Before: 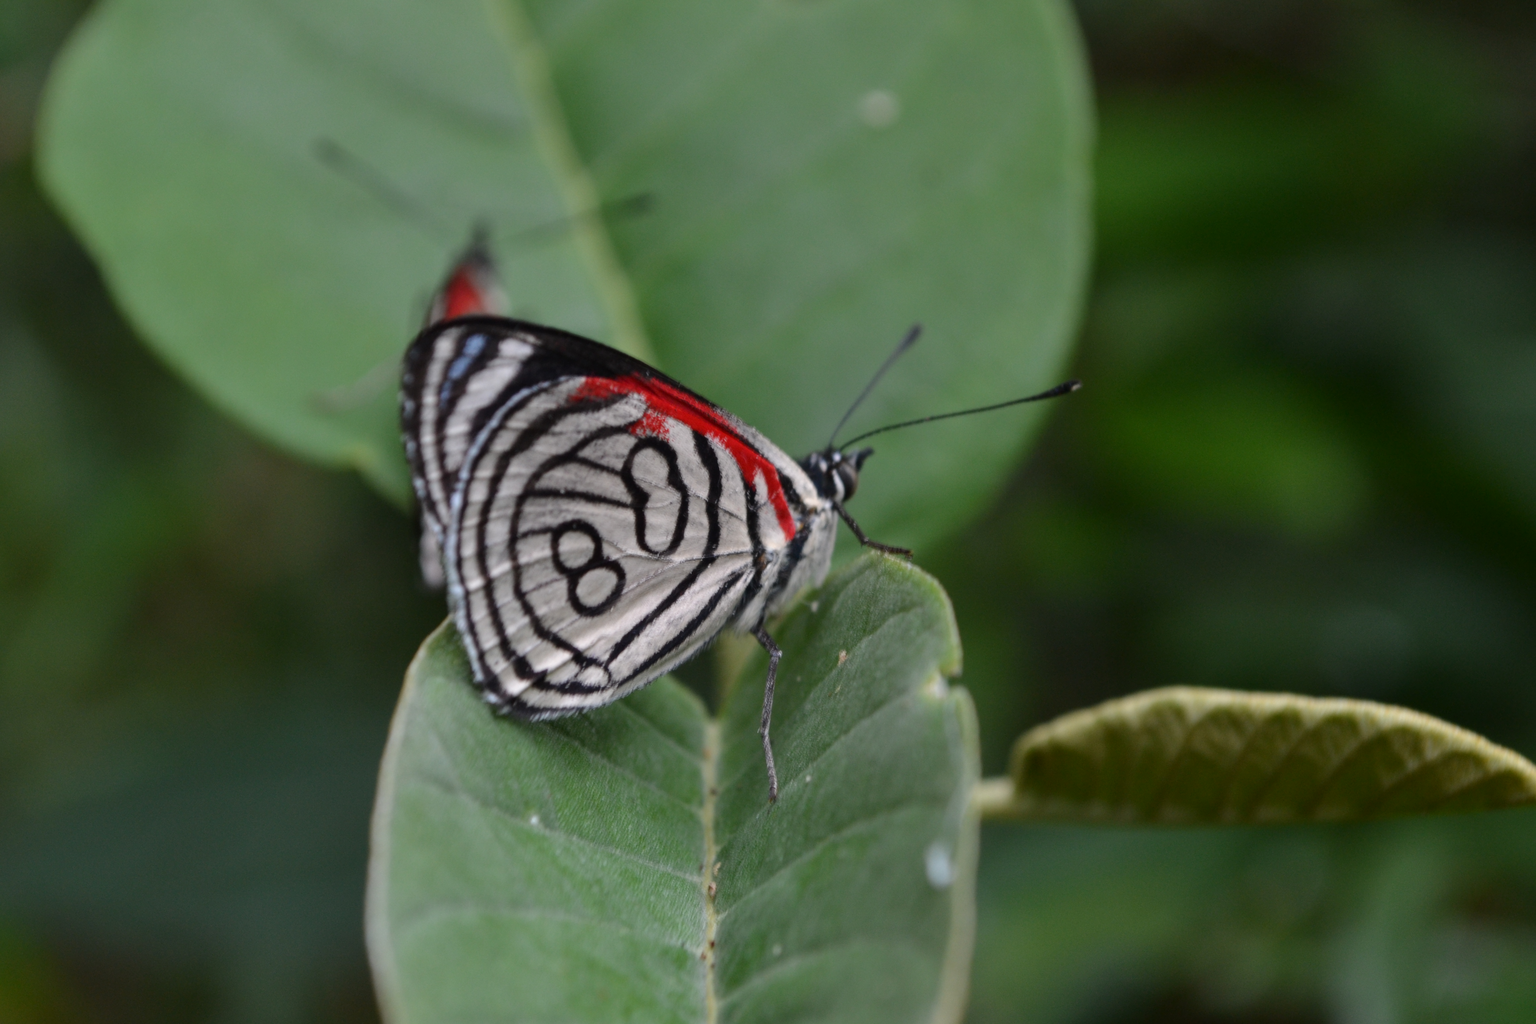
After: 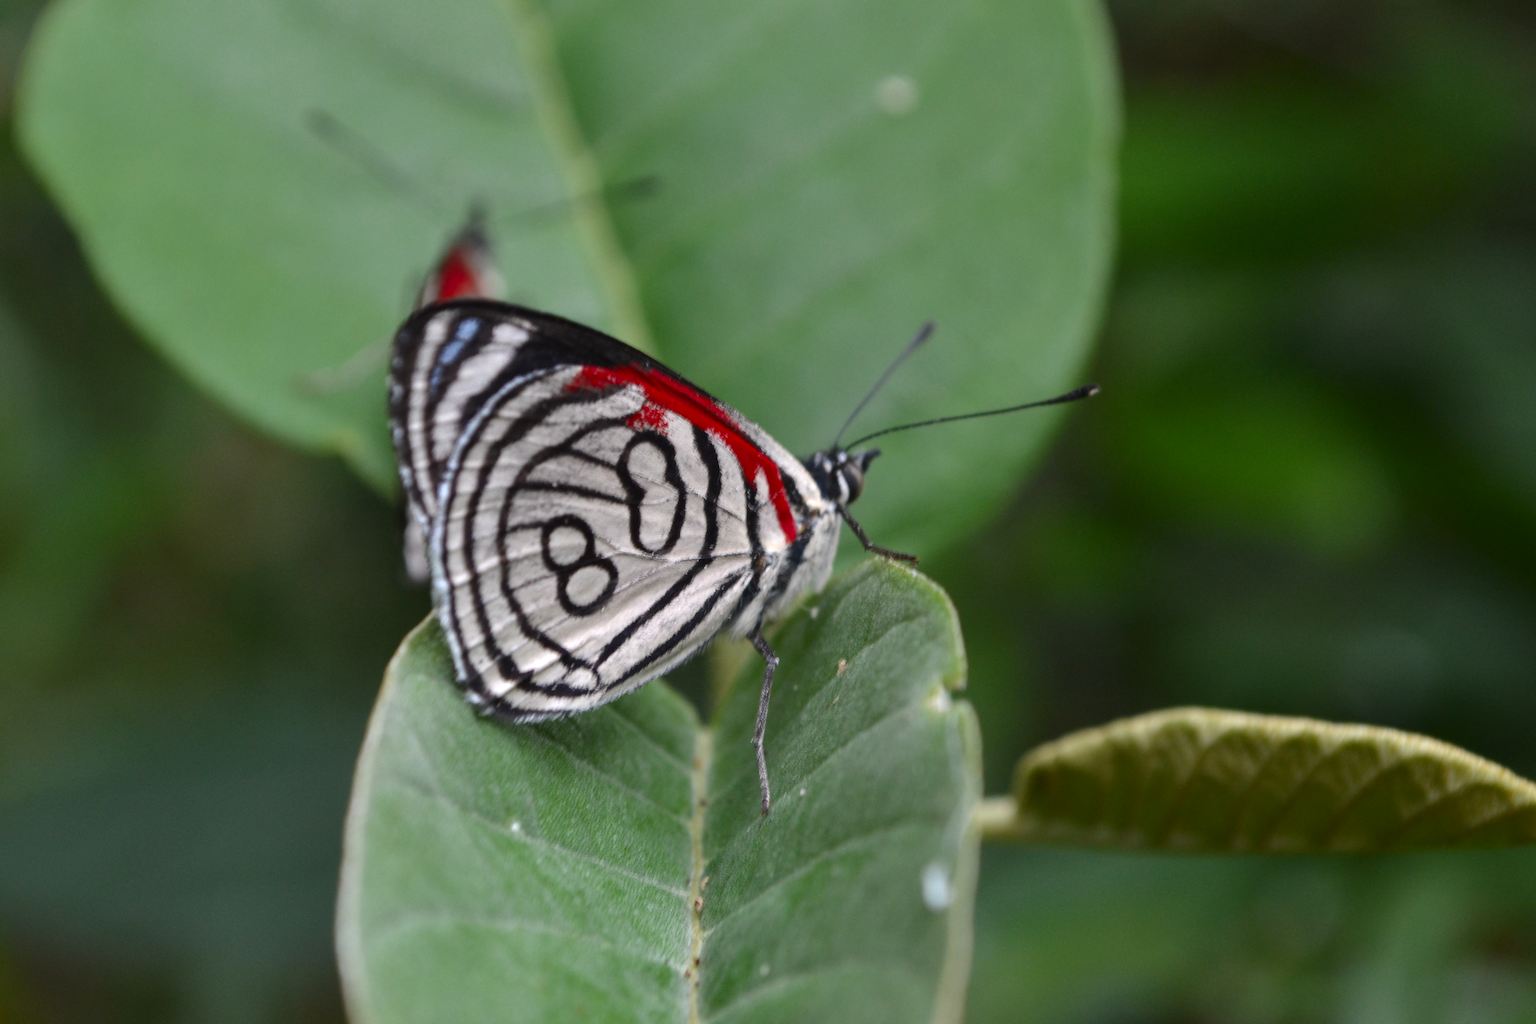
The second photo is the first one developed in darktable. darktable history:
color zones: curves: ch0 [(0.27, 0.396) (0.563, 0.504) (0.75, 0.5) (0.787, 0.307)]
exposure: black level correction 0, exposure 0.5 EV, compensate exposure bias true, compensate highlight preservation false
crop and rotate: angle -1.69°
